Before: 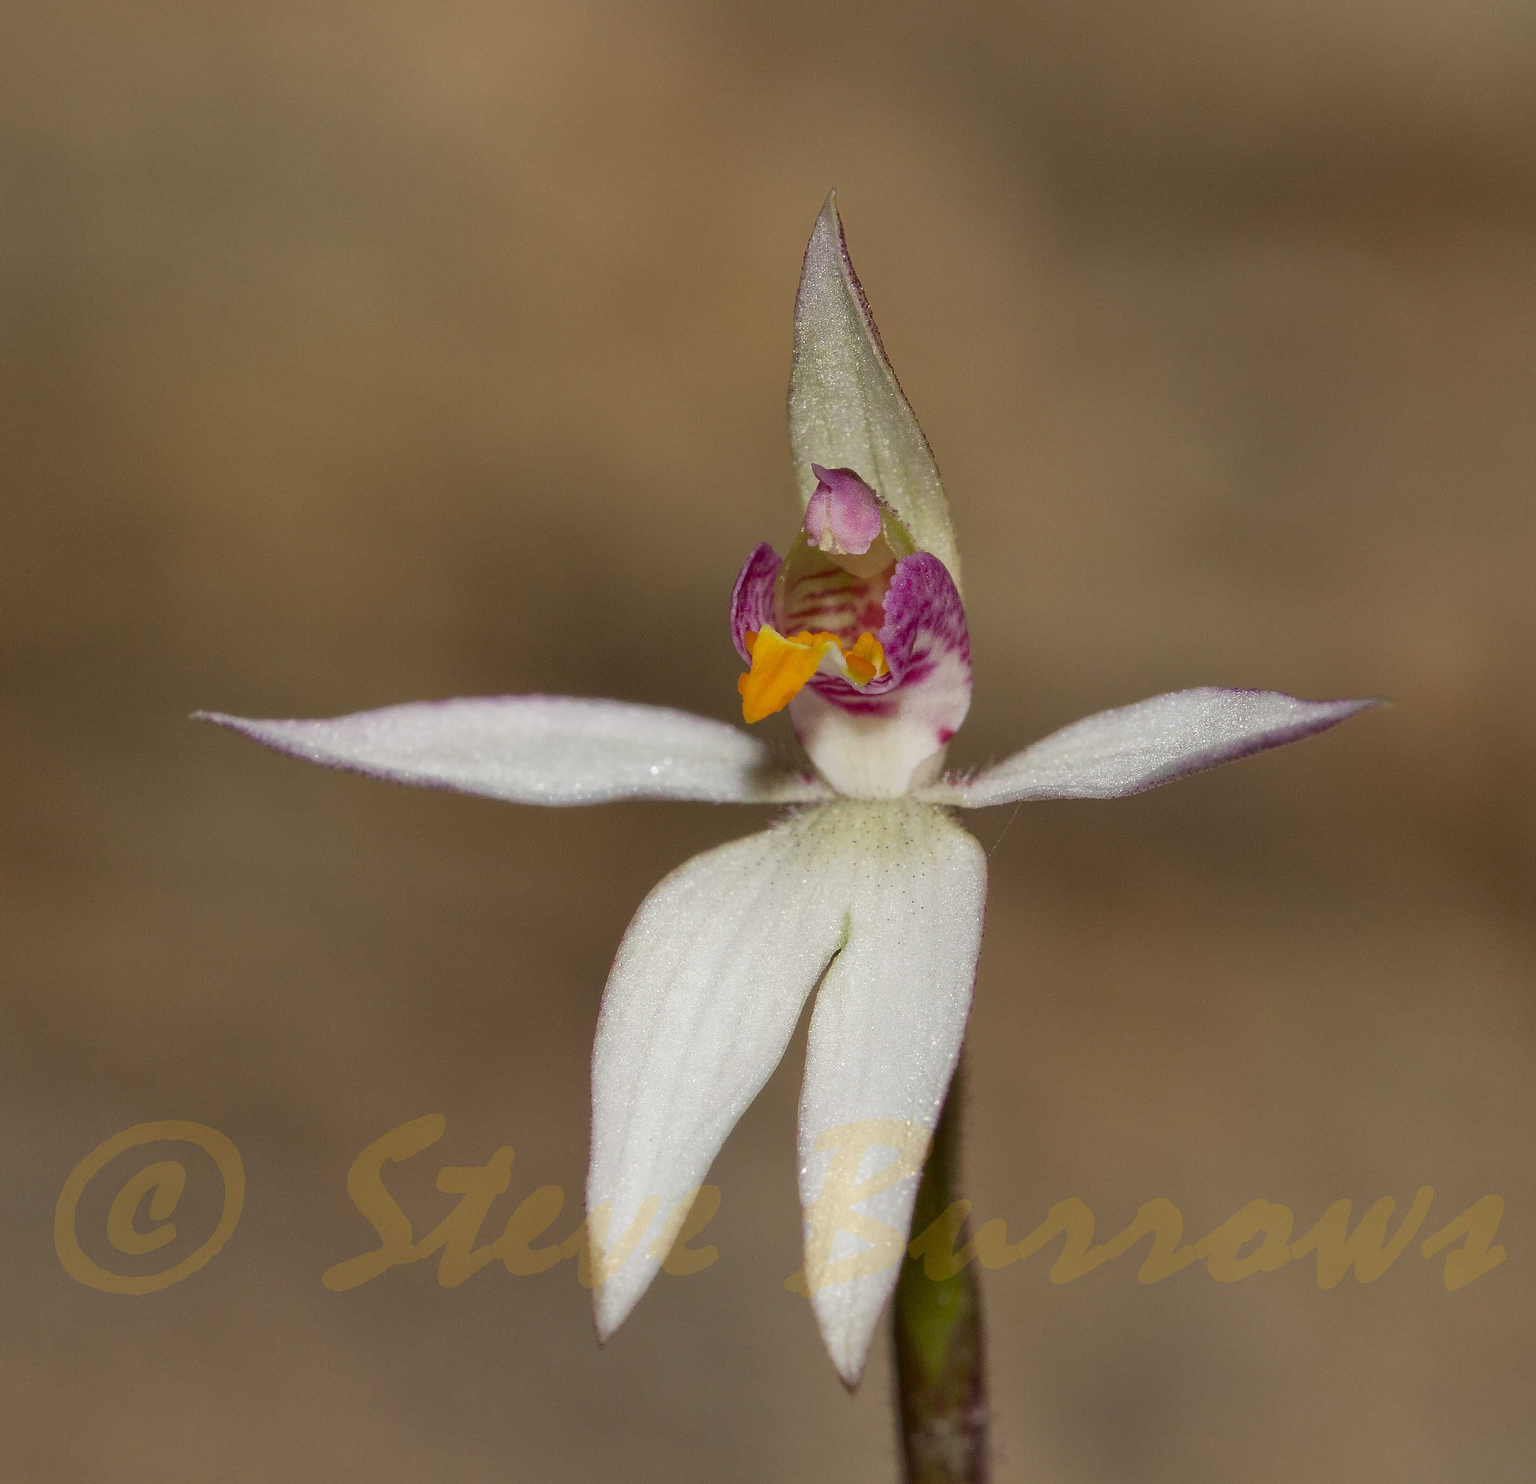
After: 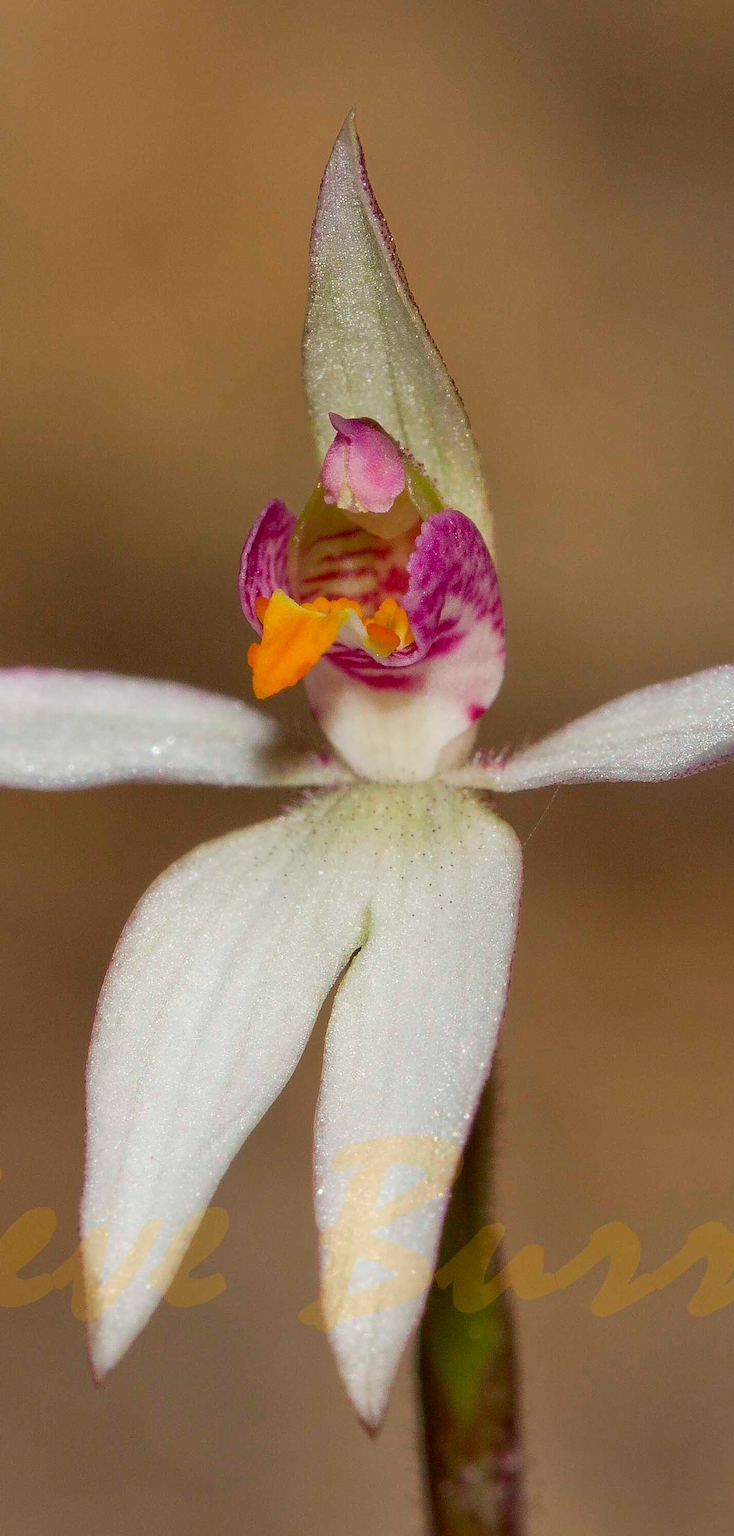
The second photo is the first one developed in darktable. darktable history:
crop: left 33.452%, top 6.025%, right 23.155%
contrast brightness saturation: contrast 0.04, saturation 0.16
